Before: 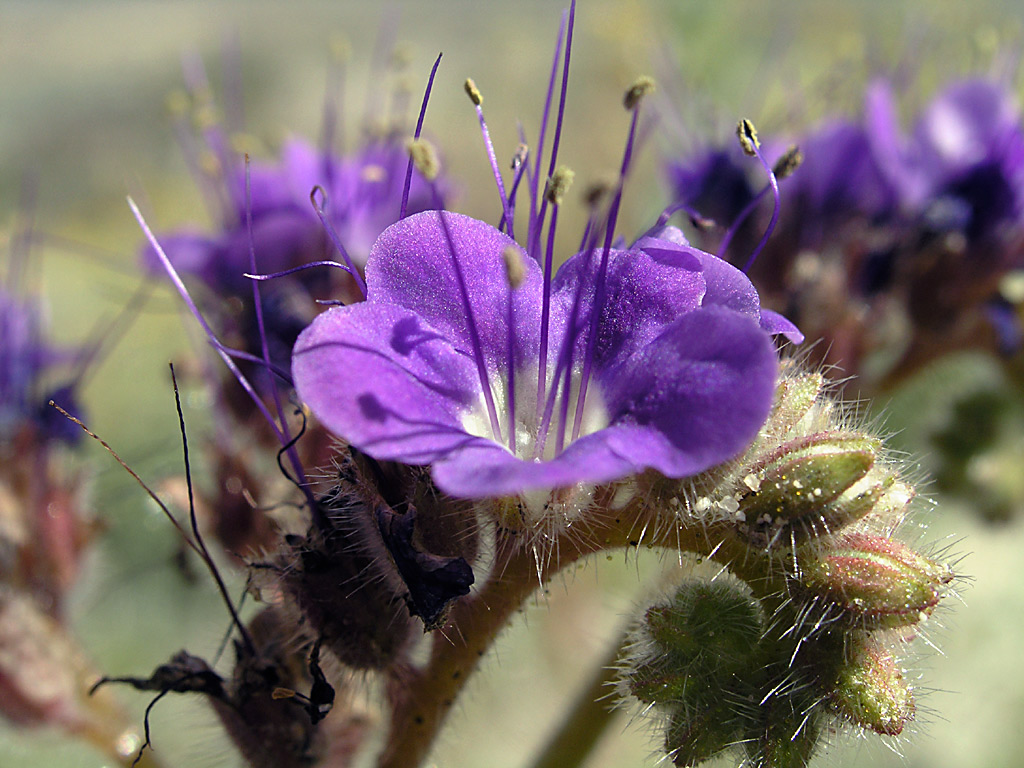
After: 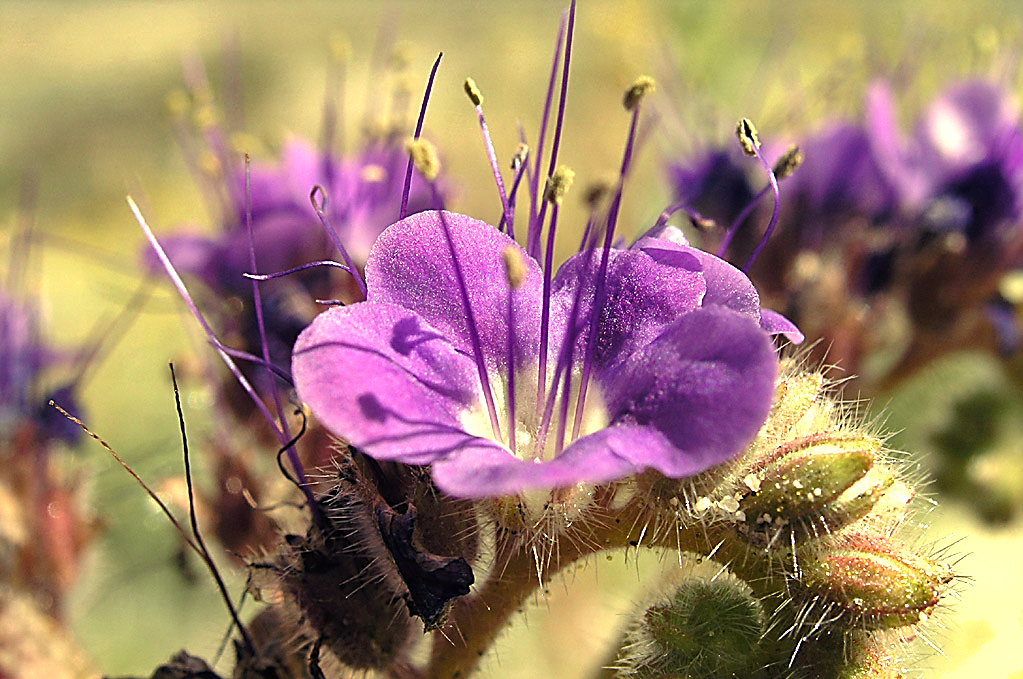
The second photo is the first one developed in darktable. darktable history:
shadows and highlights: soften with gaussian
sharpen: on, module defaults
exposure: black level correction 0, exposure 0.7 EV, compensate exposure bias true, compensate highlight preservation false
crop and rotate: top 0%, bottom 11.49%
white balance: red 1.08, blue 0.791
